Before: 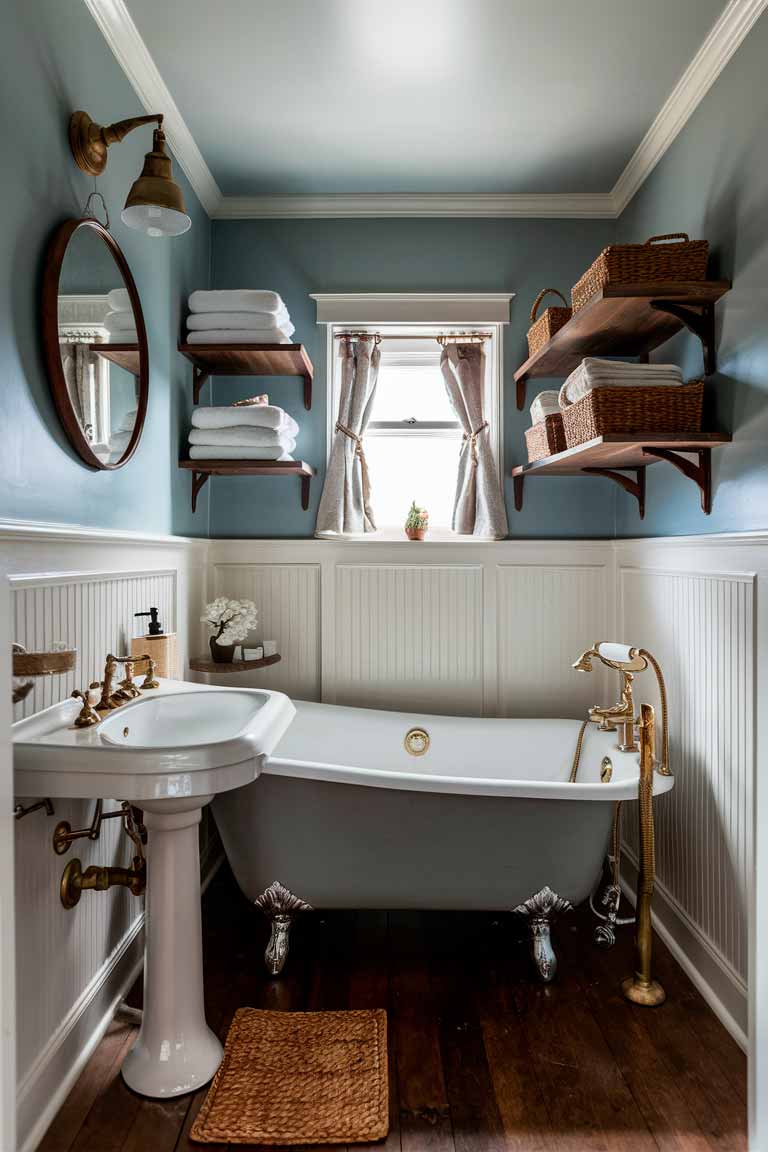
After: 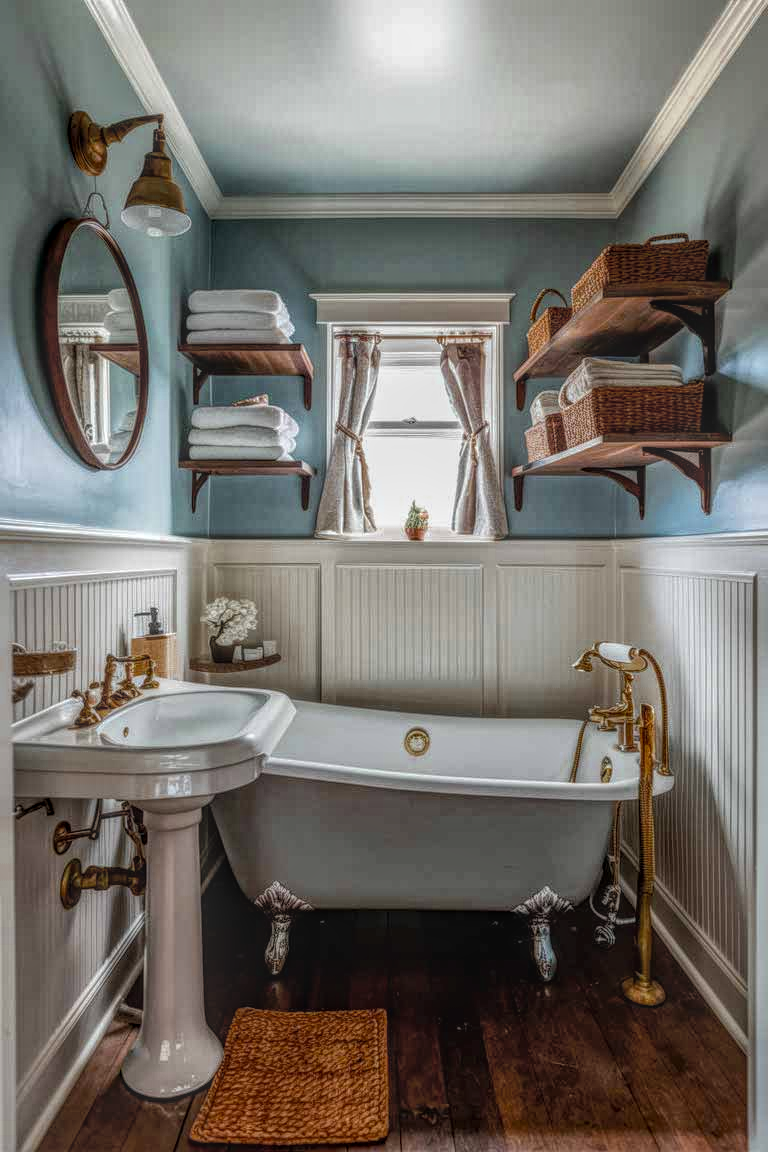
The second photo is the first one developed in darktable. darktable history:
color zones: curves: ch0 [(0.11, 0.396) (0.195, 0.36) (0.25, 0.5) (0.303, 0.412) (0.357, 0.544) (0.75, 0.5) (0.967, 0.328)]; ch1 [(0, 0.468) (0.112, 0.512) (0.202, 0.6) (0.25, 0.5) (0.307, 0.352) (0.357, 0.544) (0.75, 0.5) (0.963, 0.524)]
local contrast: highlights 1%, shadows 1%, detail 201%, midtone range 0.245
